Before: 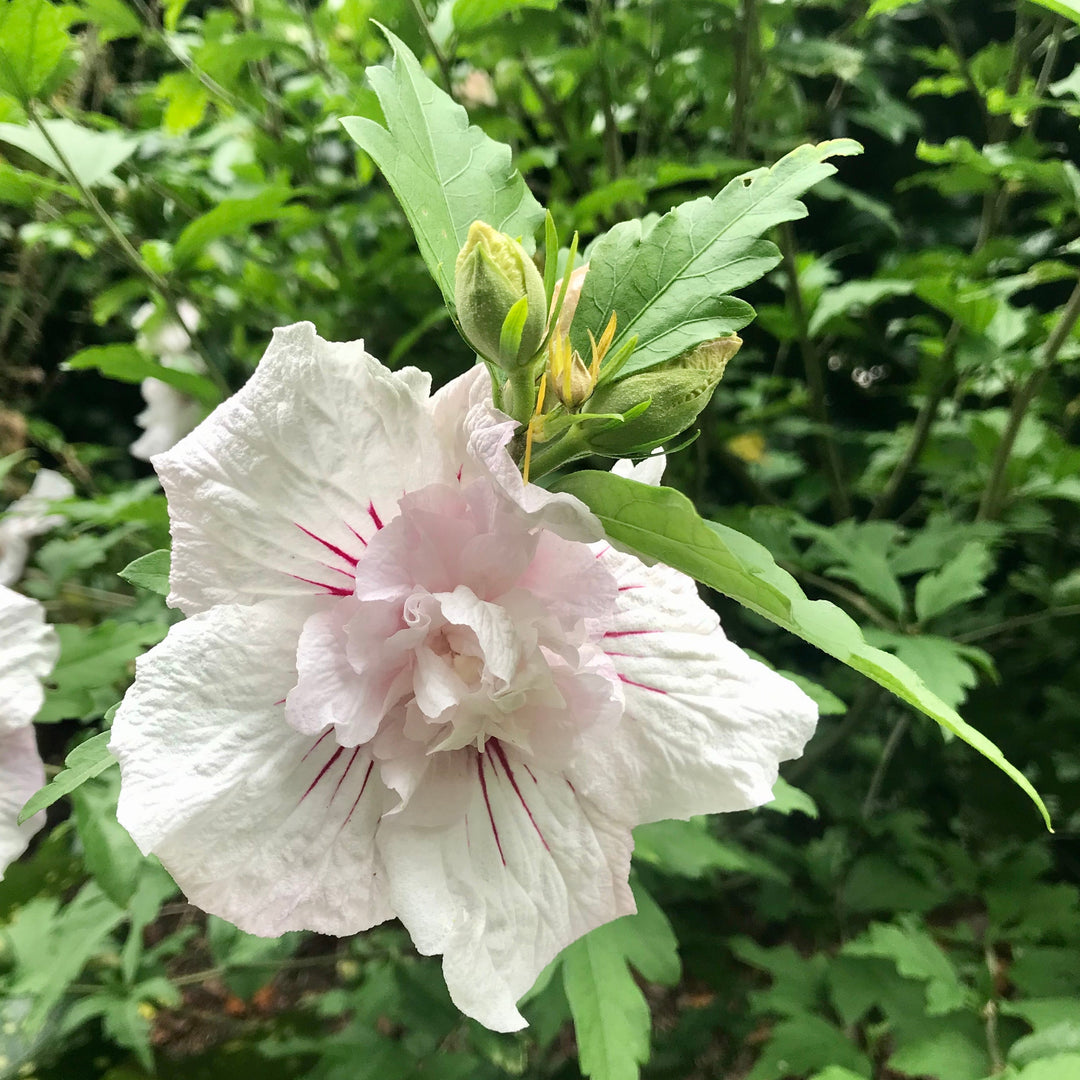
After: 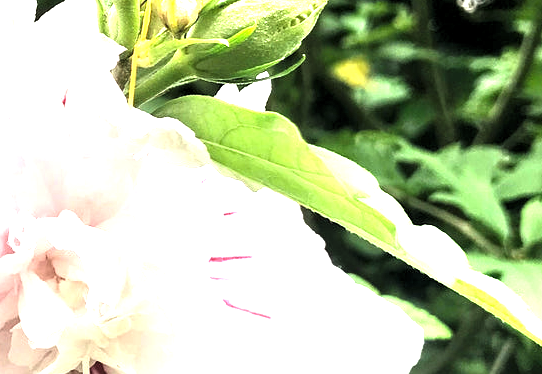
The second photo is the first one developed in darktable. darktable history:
crop: left 36.607%, top 34.735%, right 13.146%, bottom 30.611%
levels: levels [0.116, 0.574, 1]
exposure: black level correction 0, exposure 1.741 EV, compensate exposure bias true, compensate highlight preservation false
